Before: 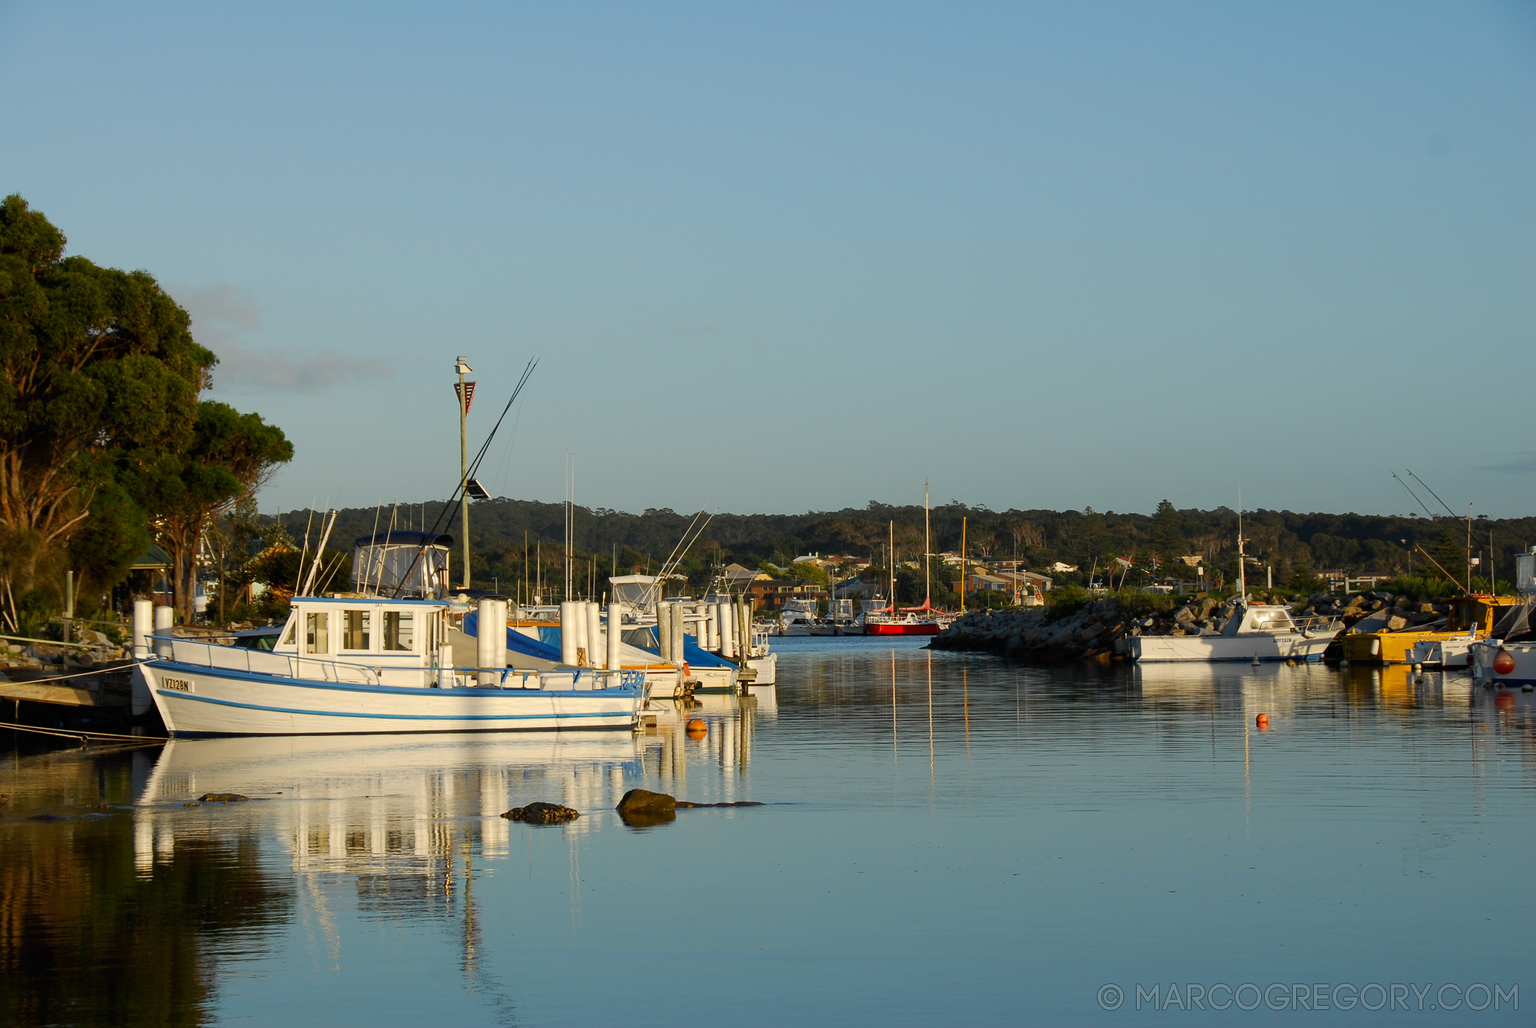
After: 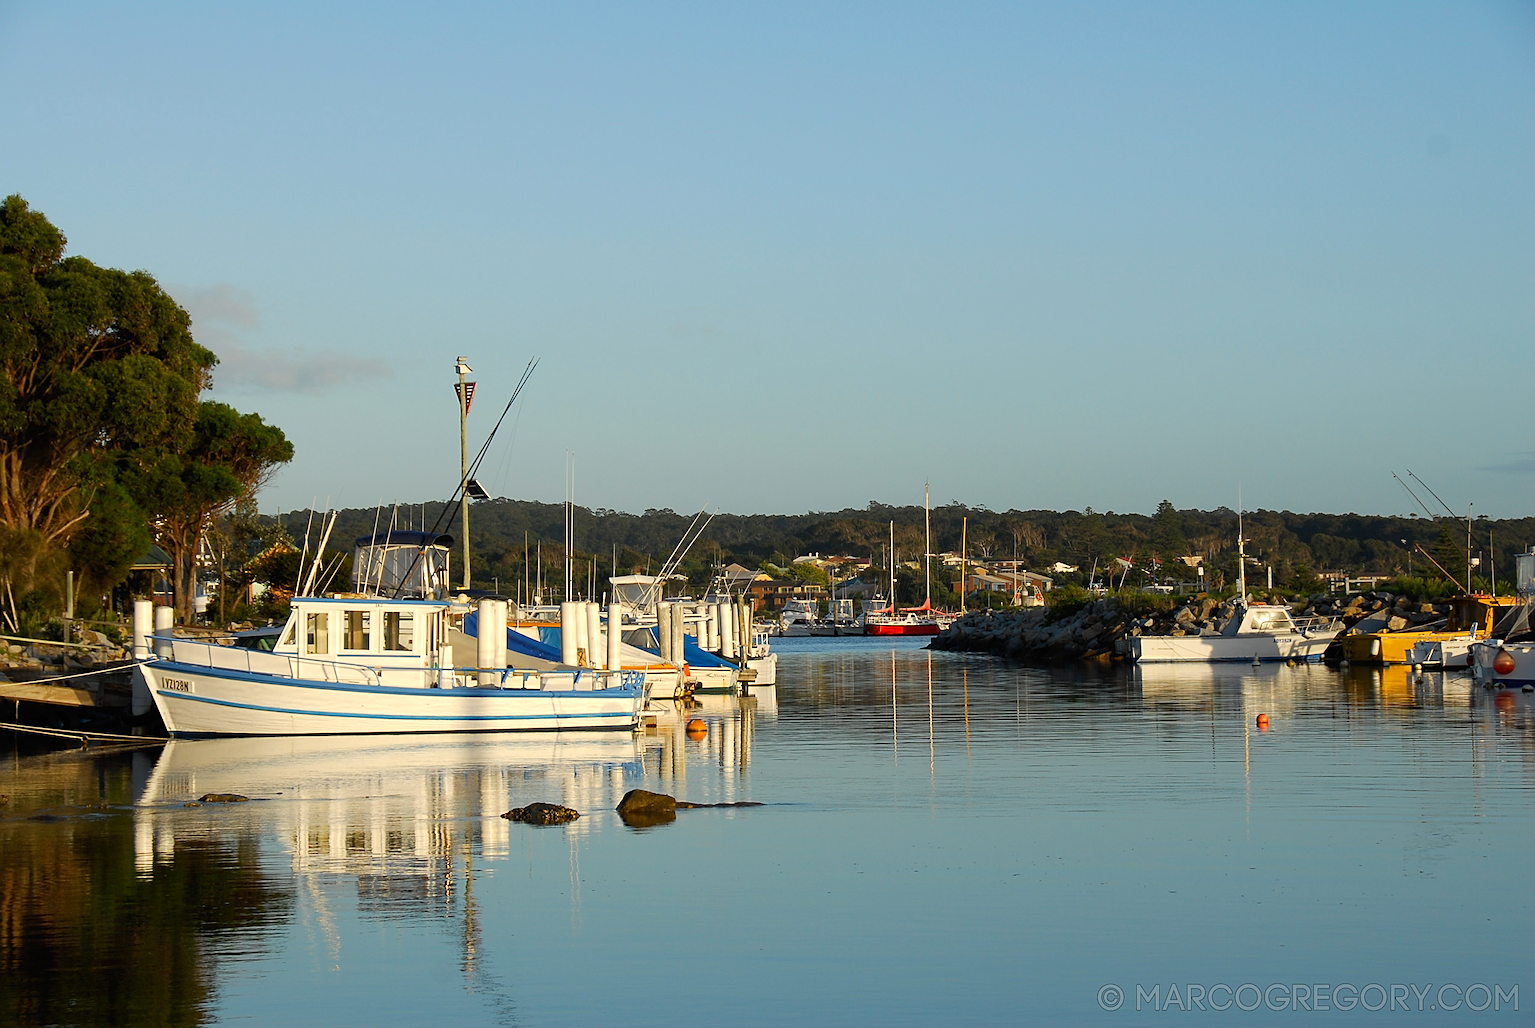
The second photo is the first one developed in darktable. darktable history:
sharpen: on, module defaults
exposure: exposure 0.291 EV, compensate highlight preservation false
